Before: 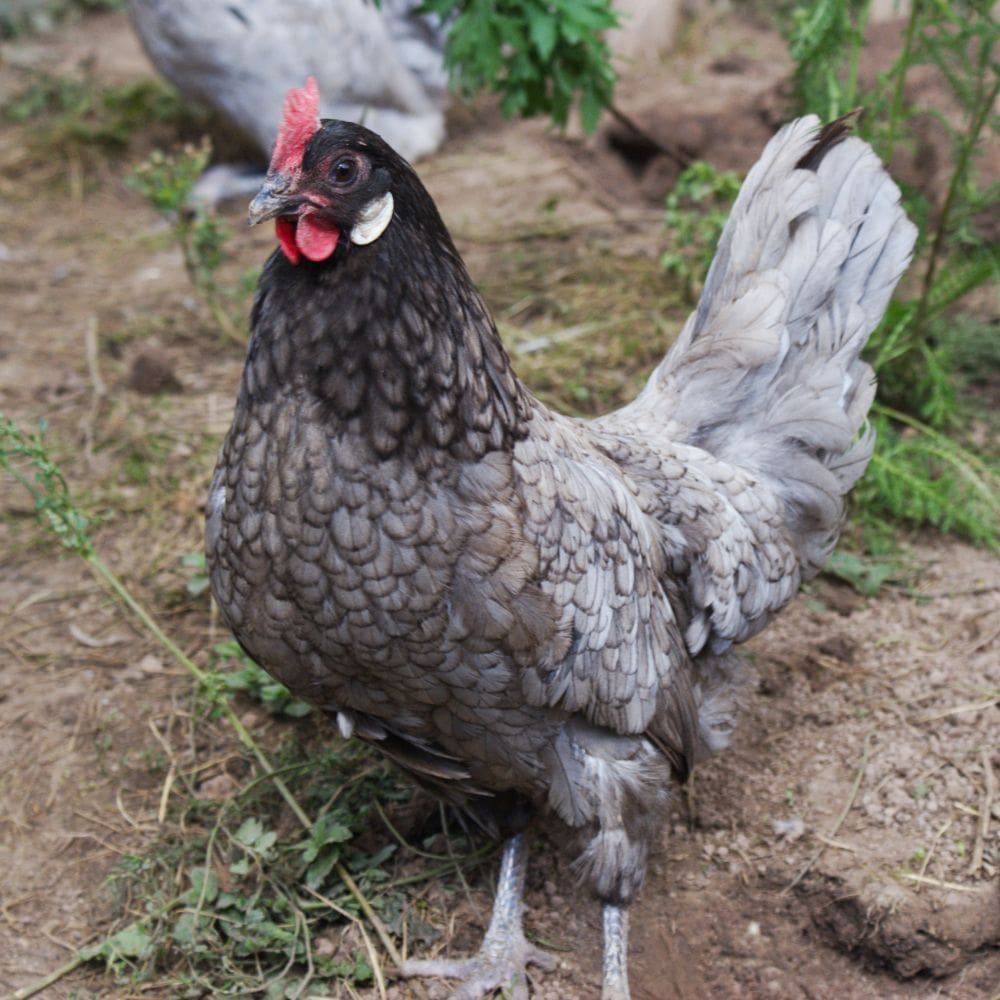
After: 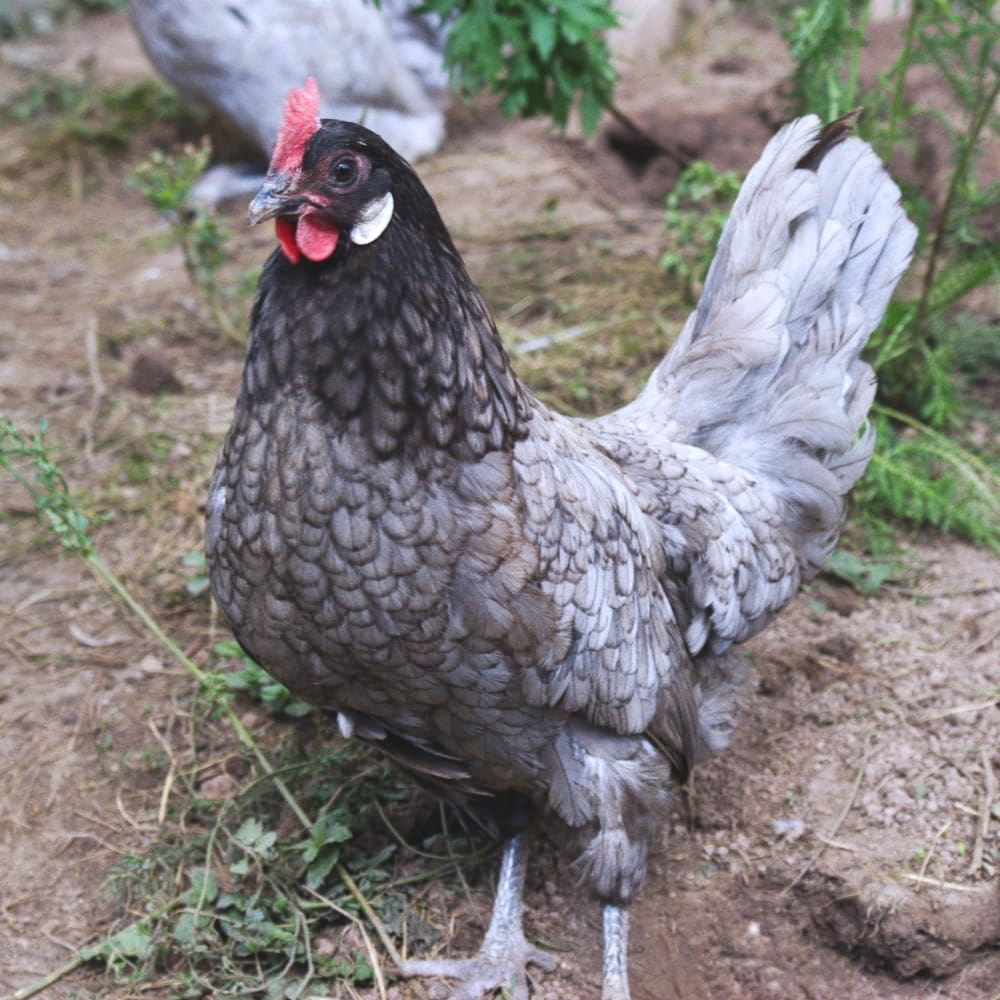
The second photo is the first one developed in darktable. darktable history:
color balance rgb: highlights gain › luminance 17.343%, global offset › luminance 0.736%, perceptual saturation grading › global saturation -0.728%, perceptual brilliance grading › global brilliance 2.973%, perceptual brilliance grading › highlights -2.45%, perceptual brilliance grading › shadows 3.597%
color calibration: illuminant as shot in camera, x 0.358, y 0.373, temperature 4628.91 K
